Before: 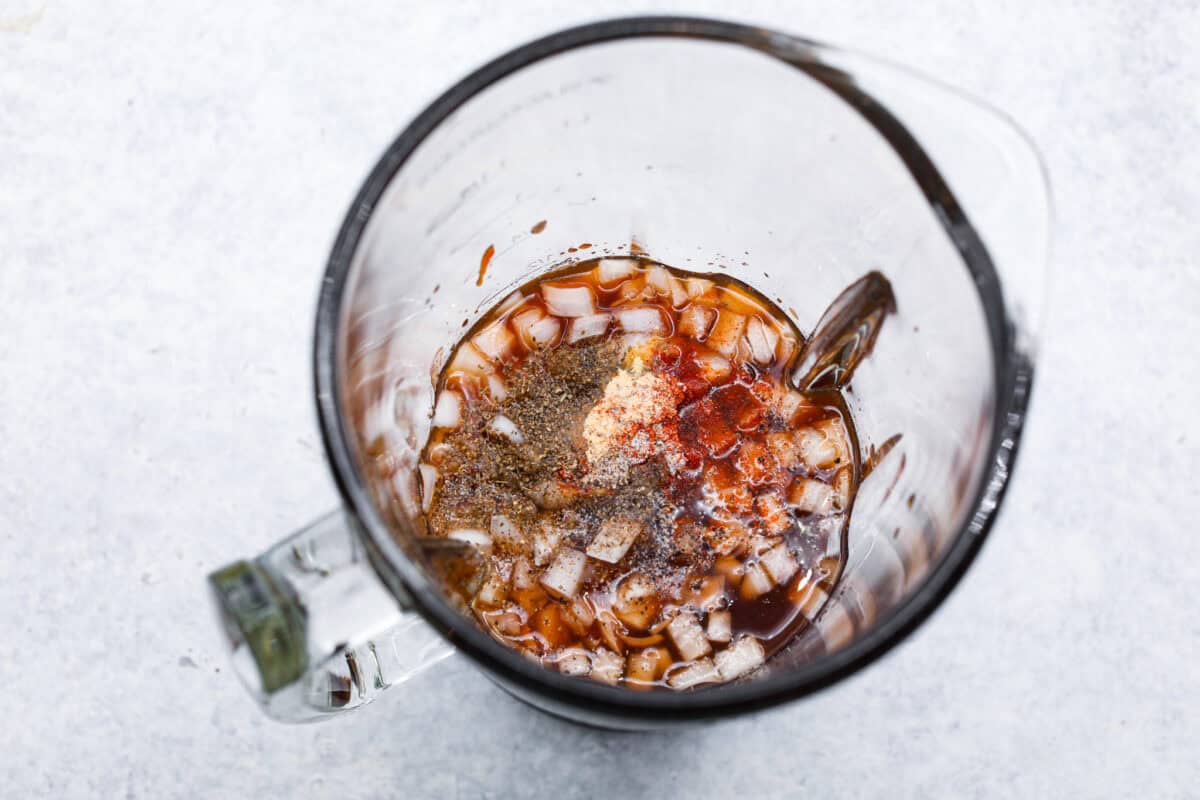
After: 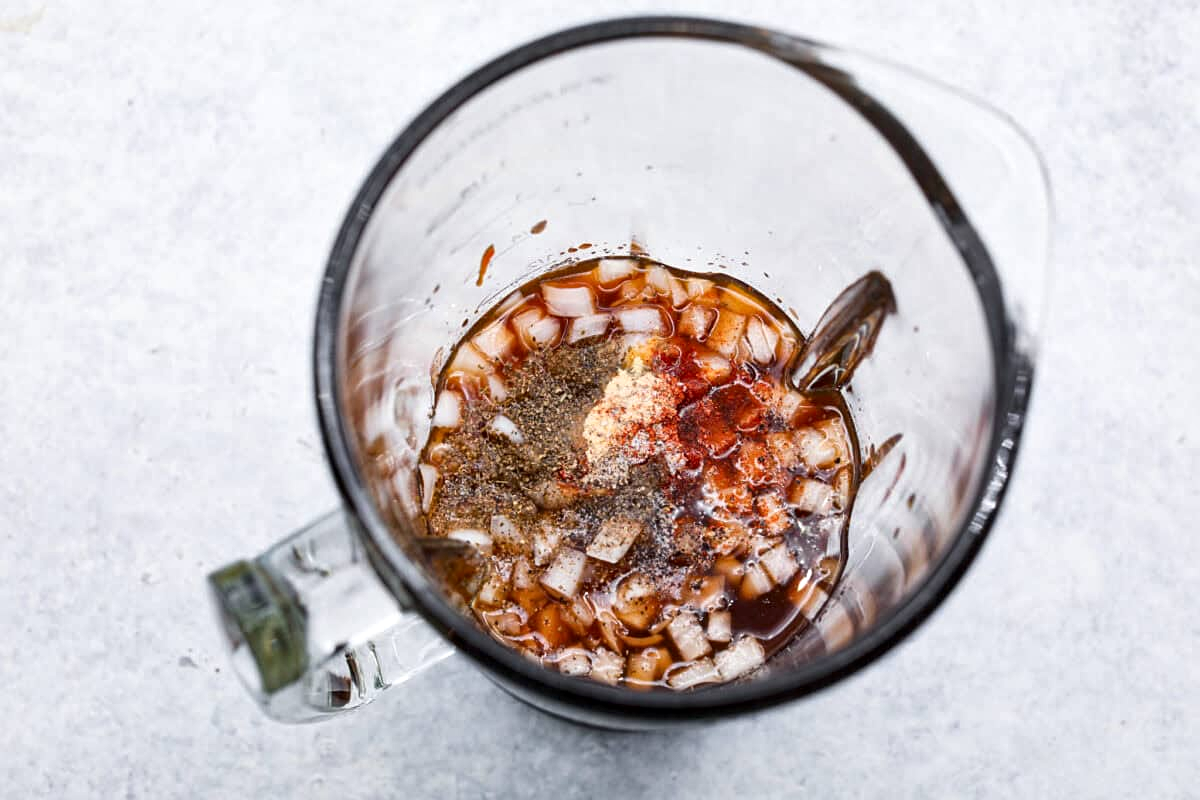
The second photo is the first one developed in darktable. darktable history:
local contrast: mode bilateral grid, contrast 30, coarseness 24, midtone range 0.2
sharpen: amount 0.208
